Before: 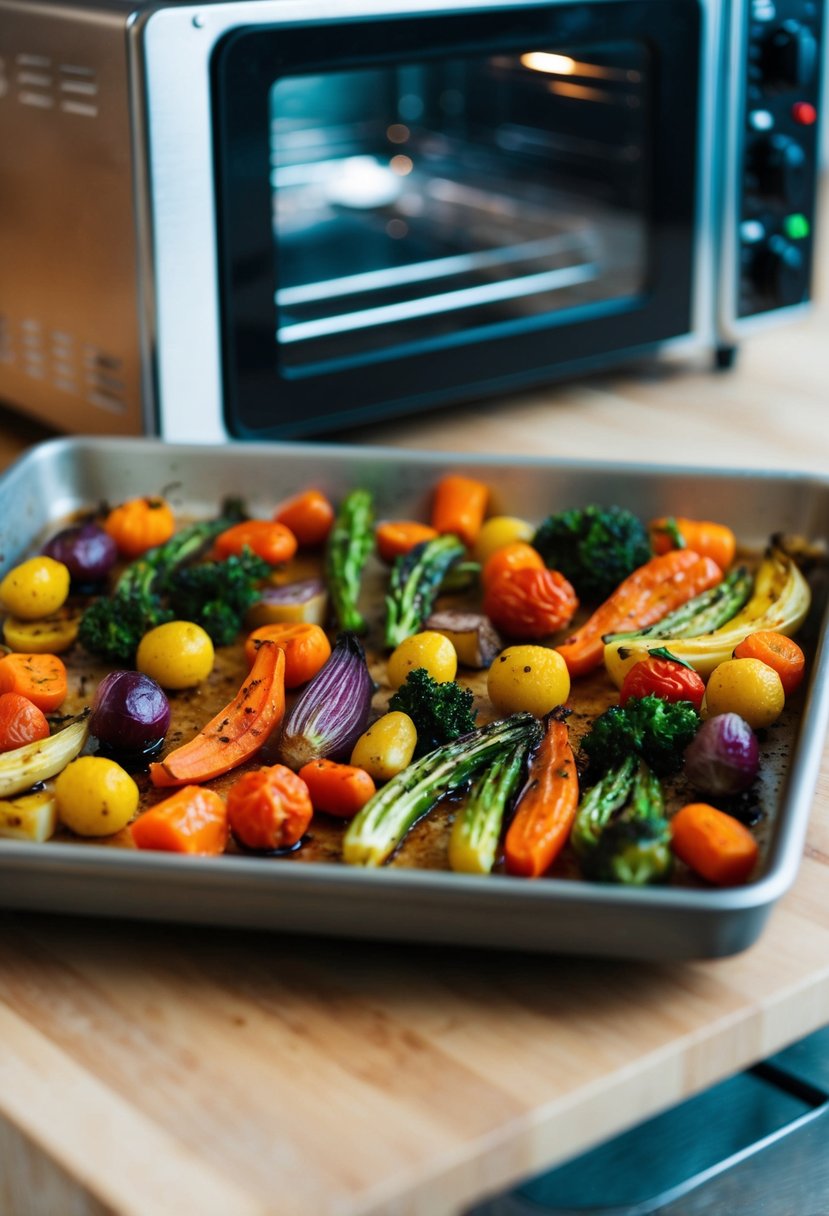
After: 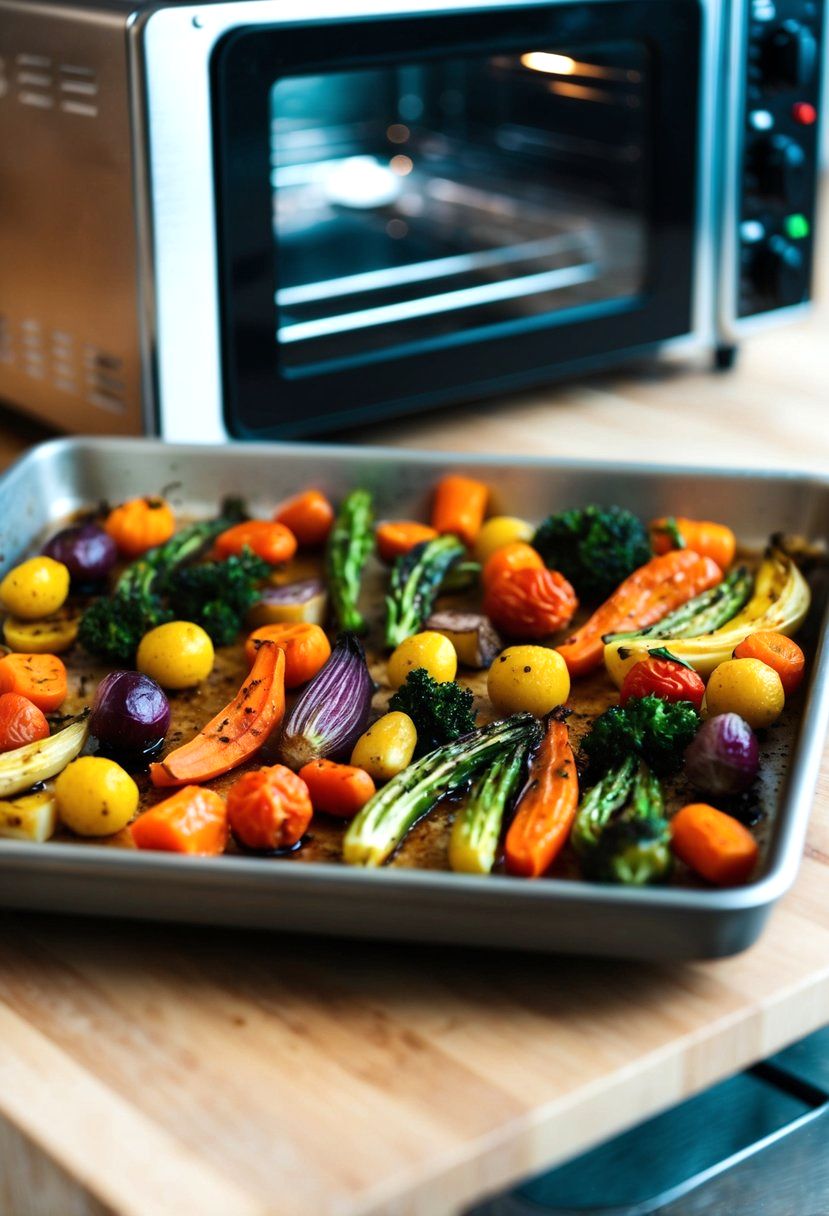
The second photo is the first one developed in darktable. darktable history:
tone equalizer: -8 EV -0.454 EV, -7 EV -0.365 EV, -6 EV -0.357 EV, -5 EV -0.218 EV, -3 EV 0.197 EV, -2 EV 0.343 EV, -1 EV 0.39 EV, +0 EV 0.445 EV, edges refinement/feathering 500, mask exposure compensation -1.57 EV, preserve details no
